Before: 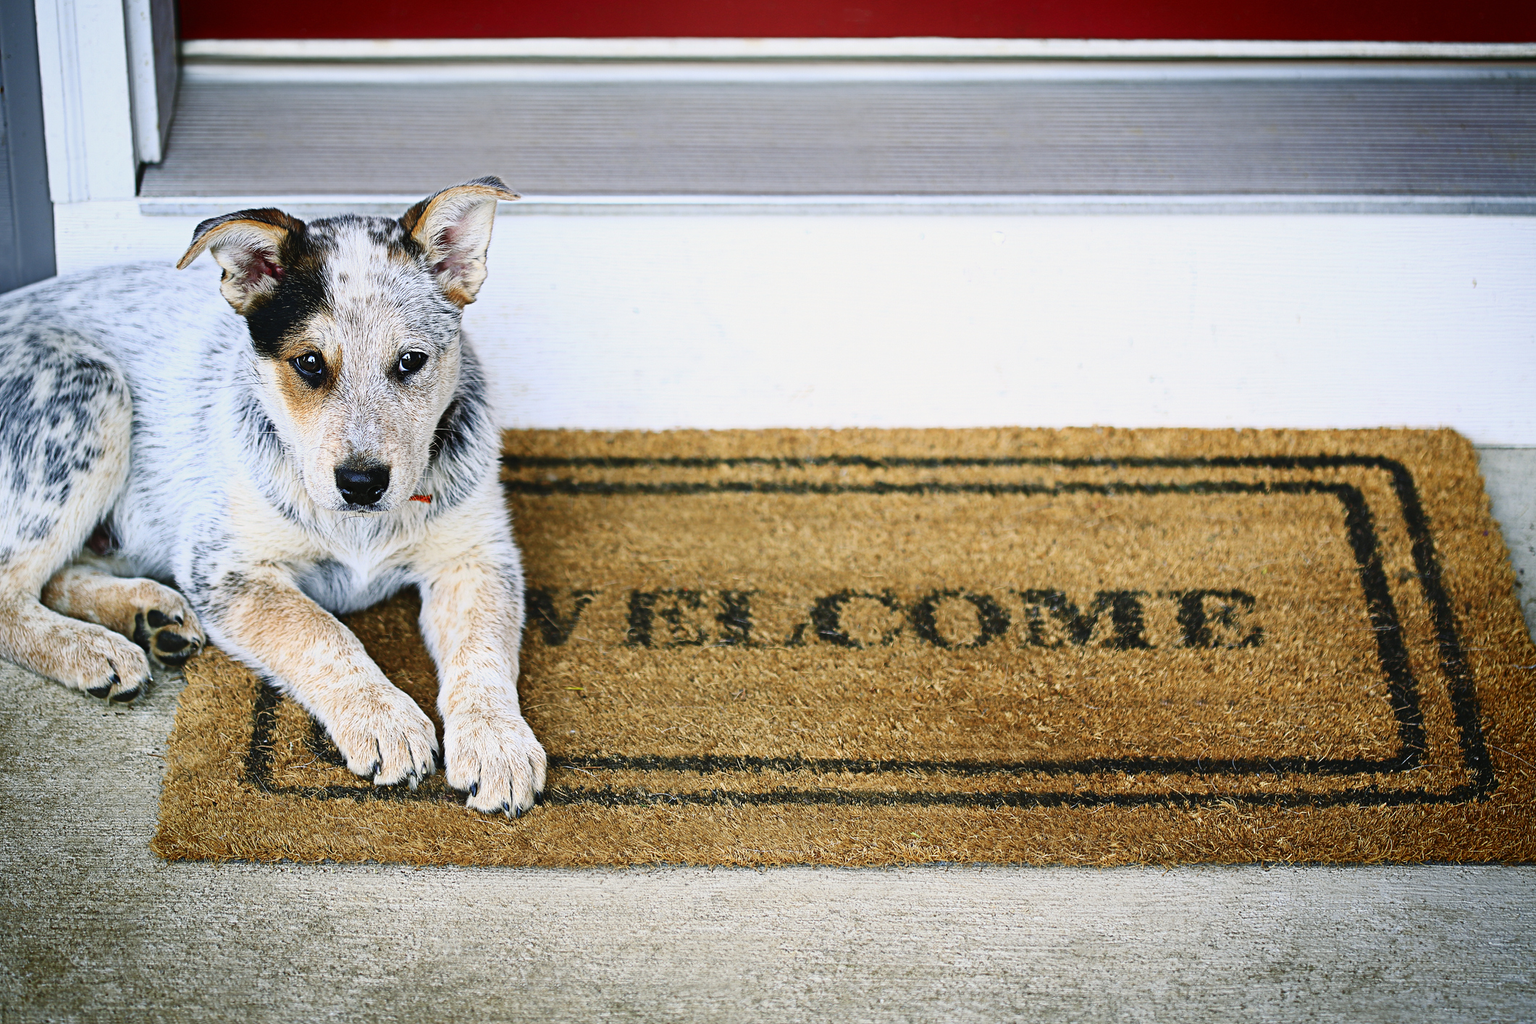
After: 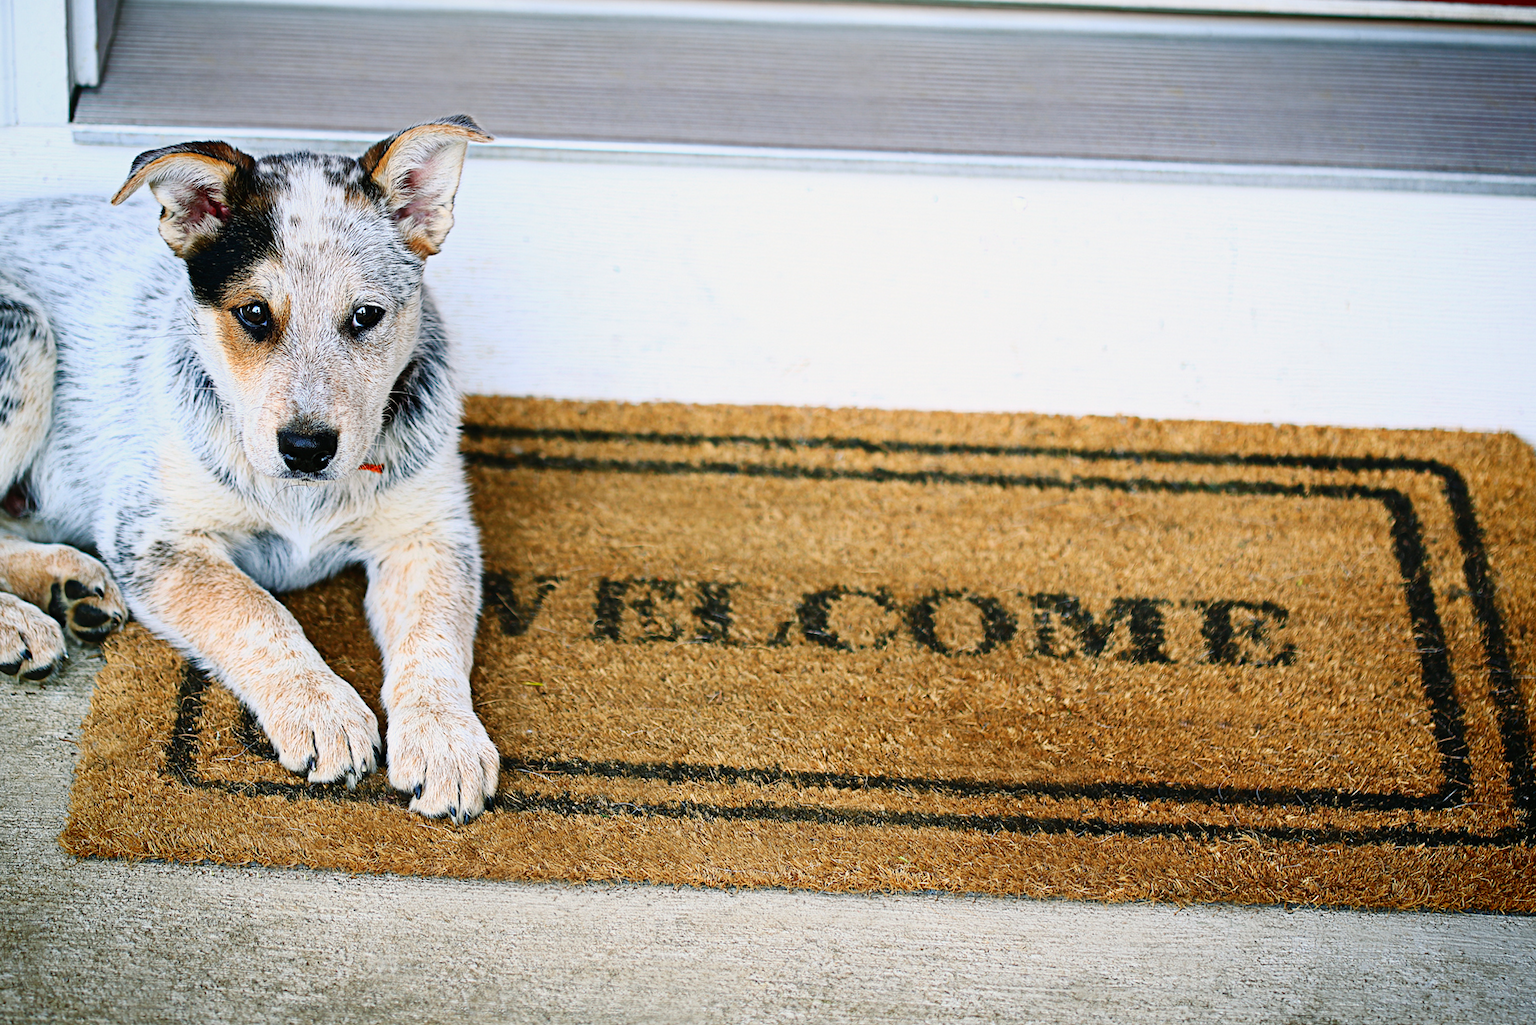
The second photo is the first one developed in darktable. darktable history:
crop and rotate: angle -2.12°, left 3.148%, top 3.684%, right 1.353%, bottom 0.663%
